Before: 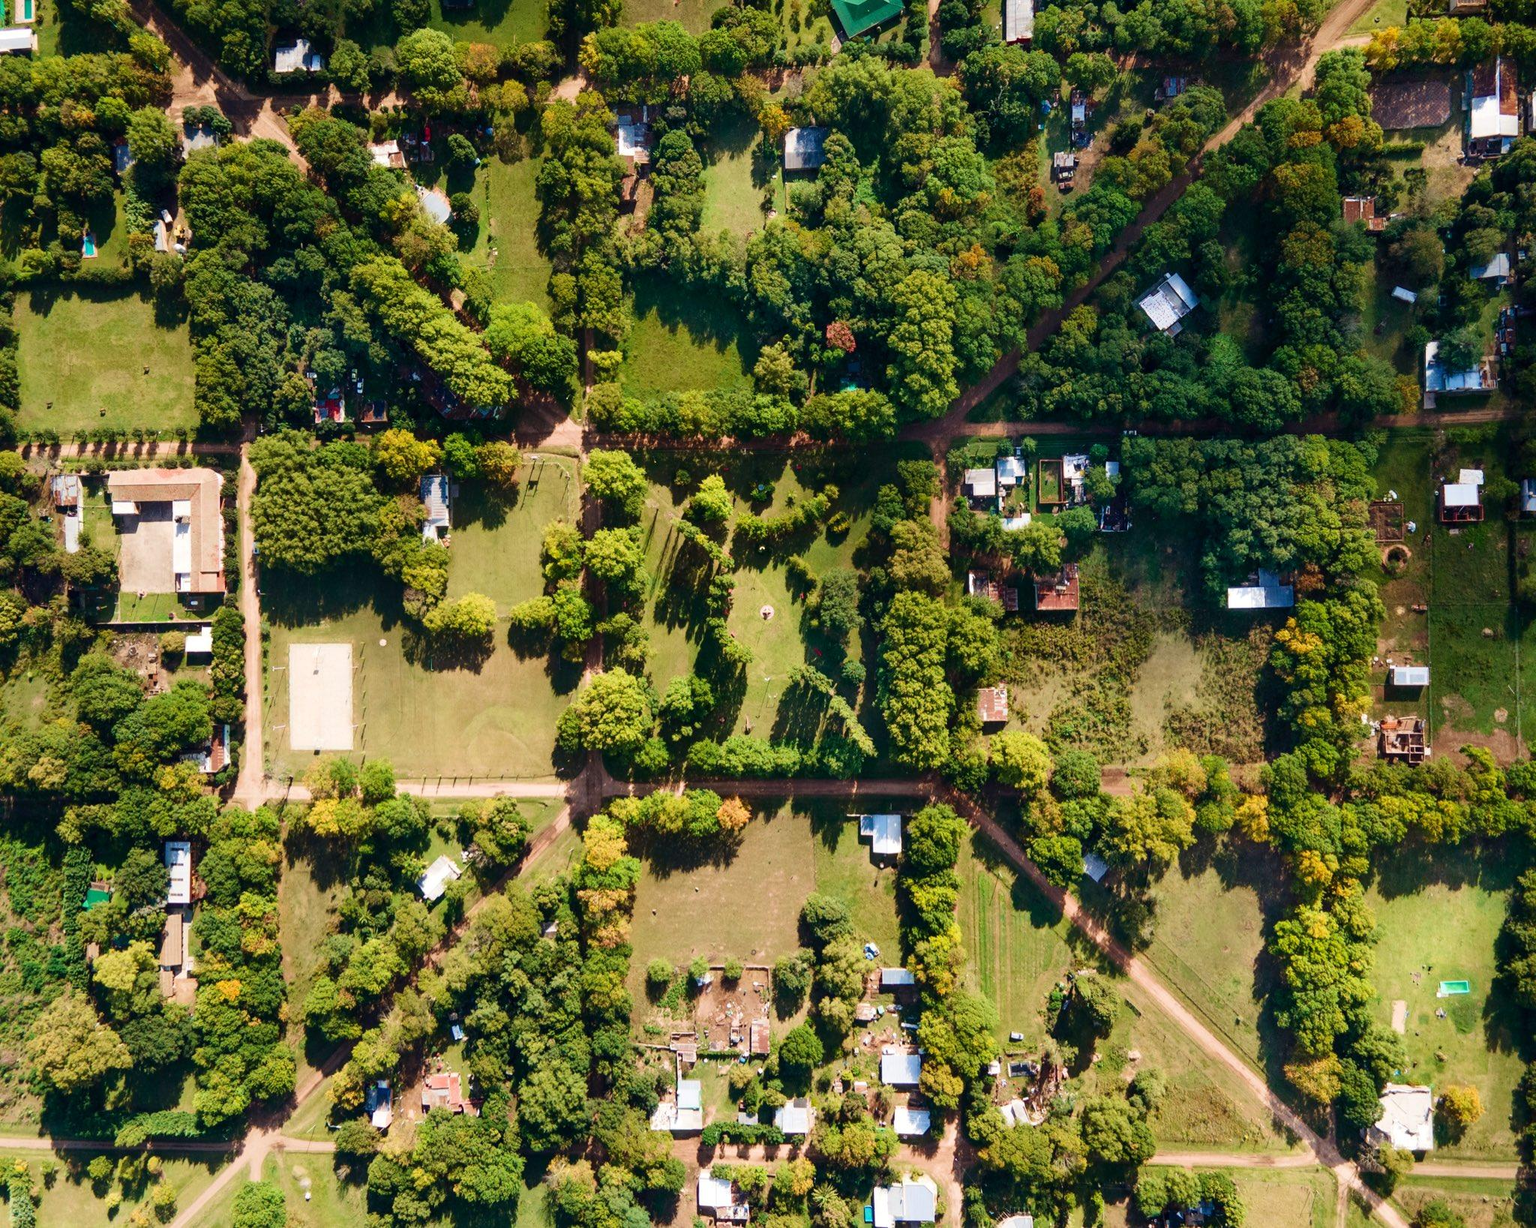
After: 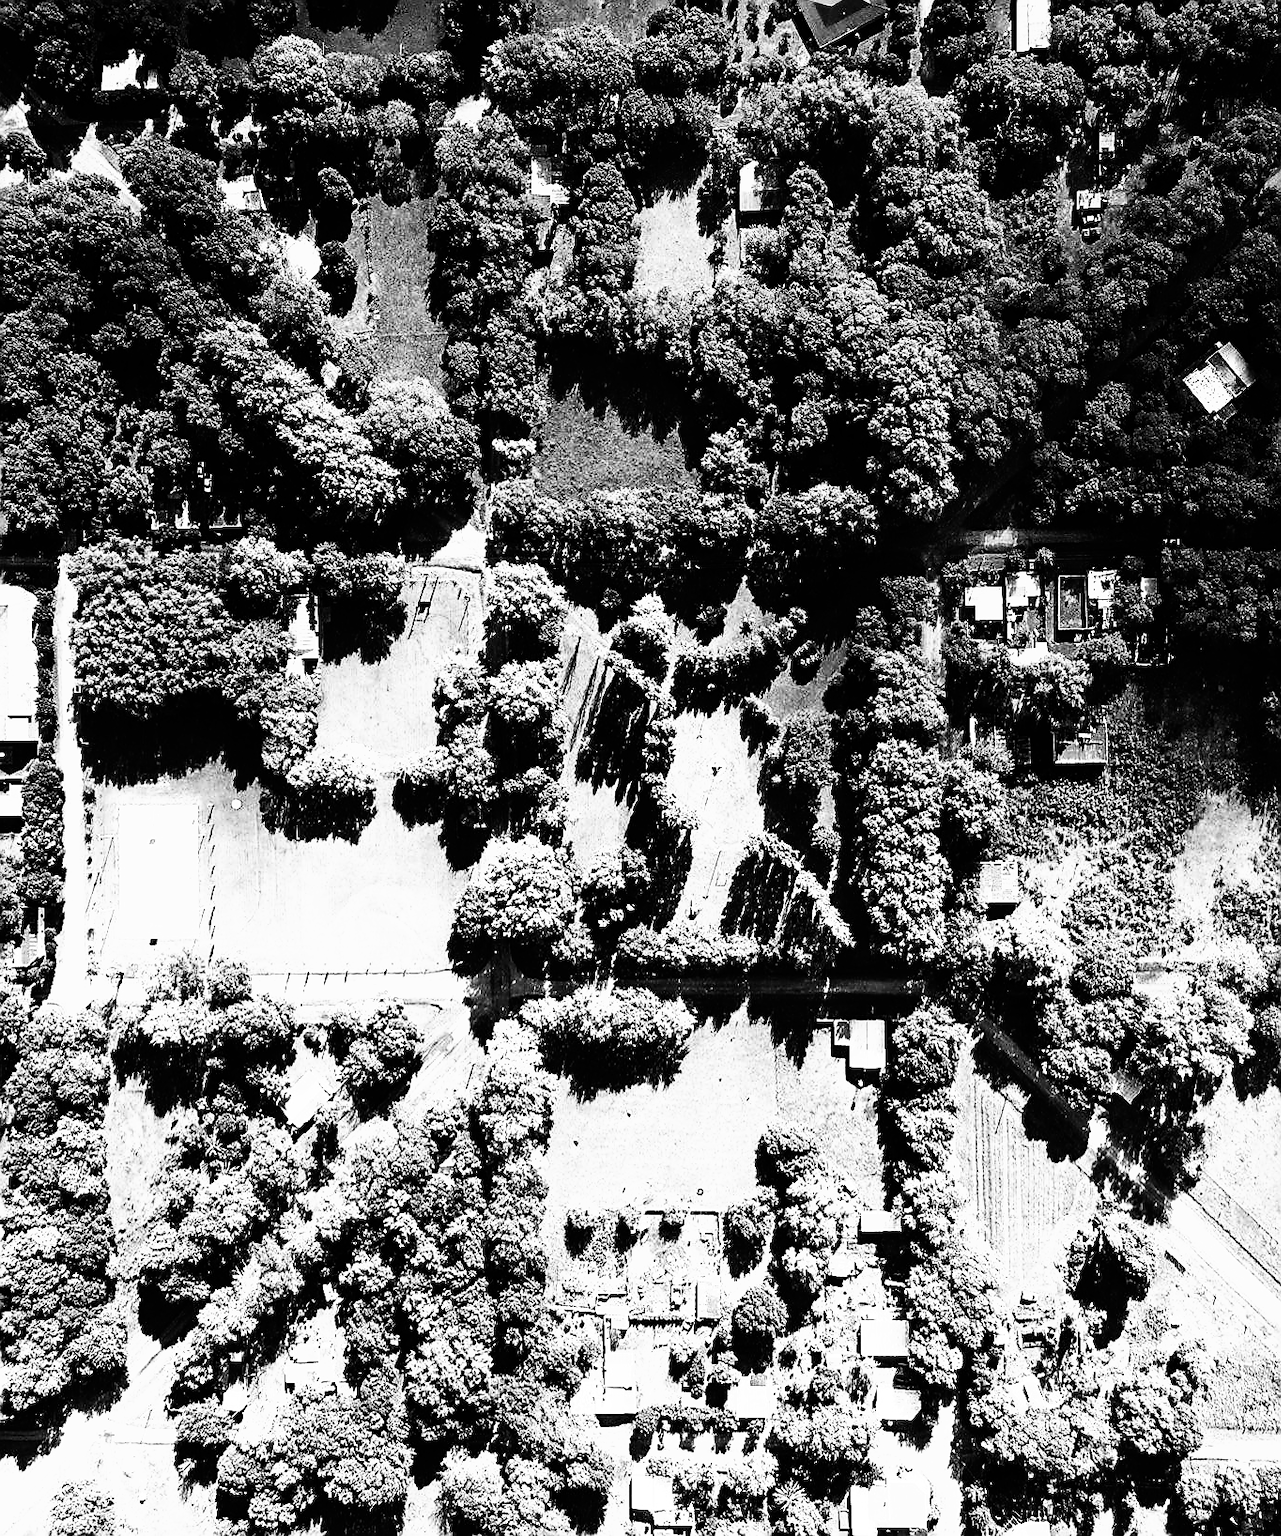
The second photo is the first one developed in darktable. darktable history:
tone curve: curves: ch0 [(0, 0) (0.003, 0) (0.011, 0.001) (0.025, 0.003) (0.044, 0.003) (0.069, 0.006) (0.1, 0.009) (0.136, 0.014) (0.177, 0.029) (0.224, 0.061) (0.277, 0.127) (0.335, 0.218) (0.399, 0.38) (0.468, 0.588) (0.543, 0.809) (0.623, 0.947) (0.709, 0.987) (0.801, 0.99) (0.898, 0.99) (1, 1)], preserve colors none
color balance: output saturation 120%
color contrast: green-magenta contrast 0, blue-yellow contrast 0
crop and rotate: left 12.648%, right 20.685%
graduated density: on, module defaults
sharpen: radius 1.4, amount 1.25, threshold 0.7
